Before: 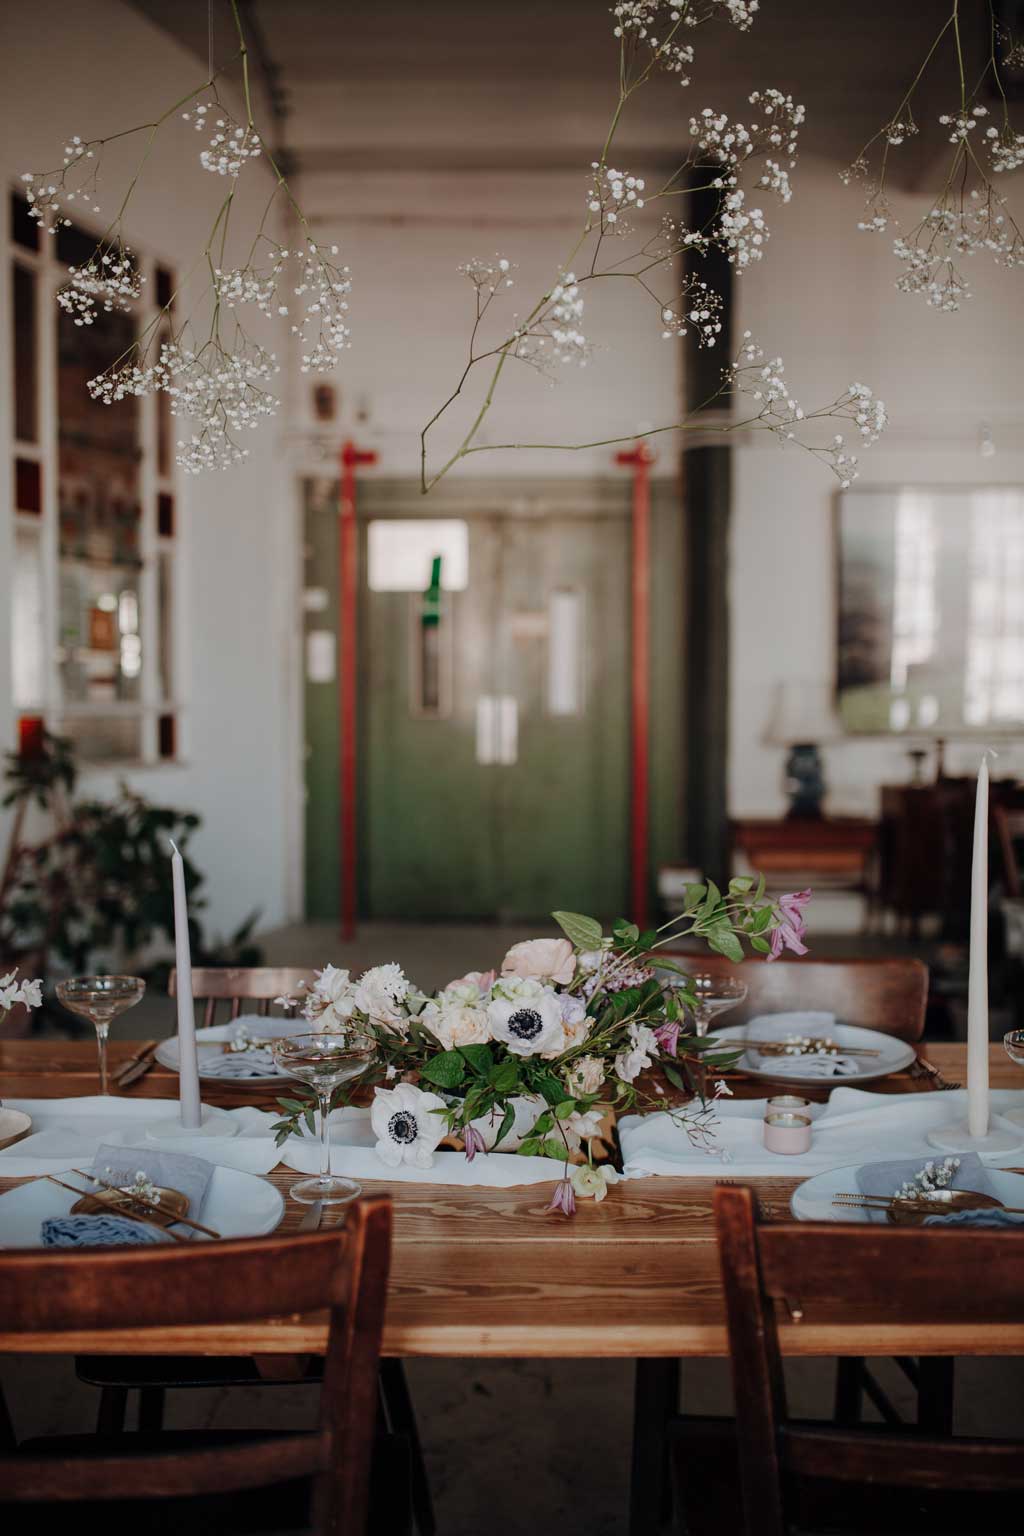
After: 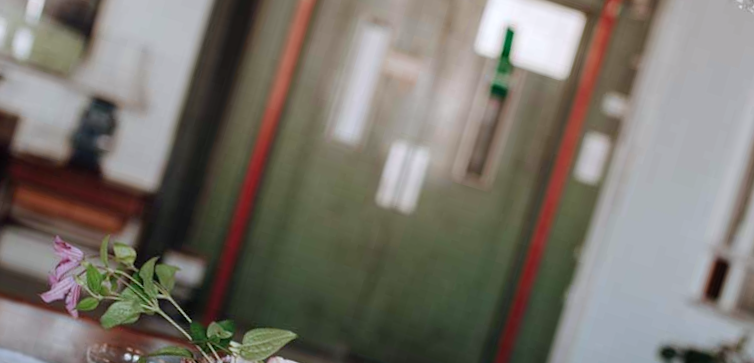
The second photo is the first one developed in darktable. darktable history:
rotate and perspective: rotation -1°, crop left 0.011, crop right 0.989, crop top 0.025, crop bottom 0.975
white balance: red 0.967, blue 1.049
exposure: exposure 0.3 EV, compensate highlight preservation false
crop and rotate: angle 16.12°, top 30.835%, bottom 35.653%
